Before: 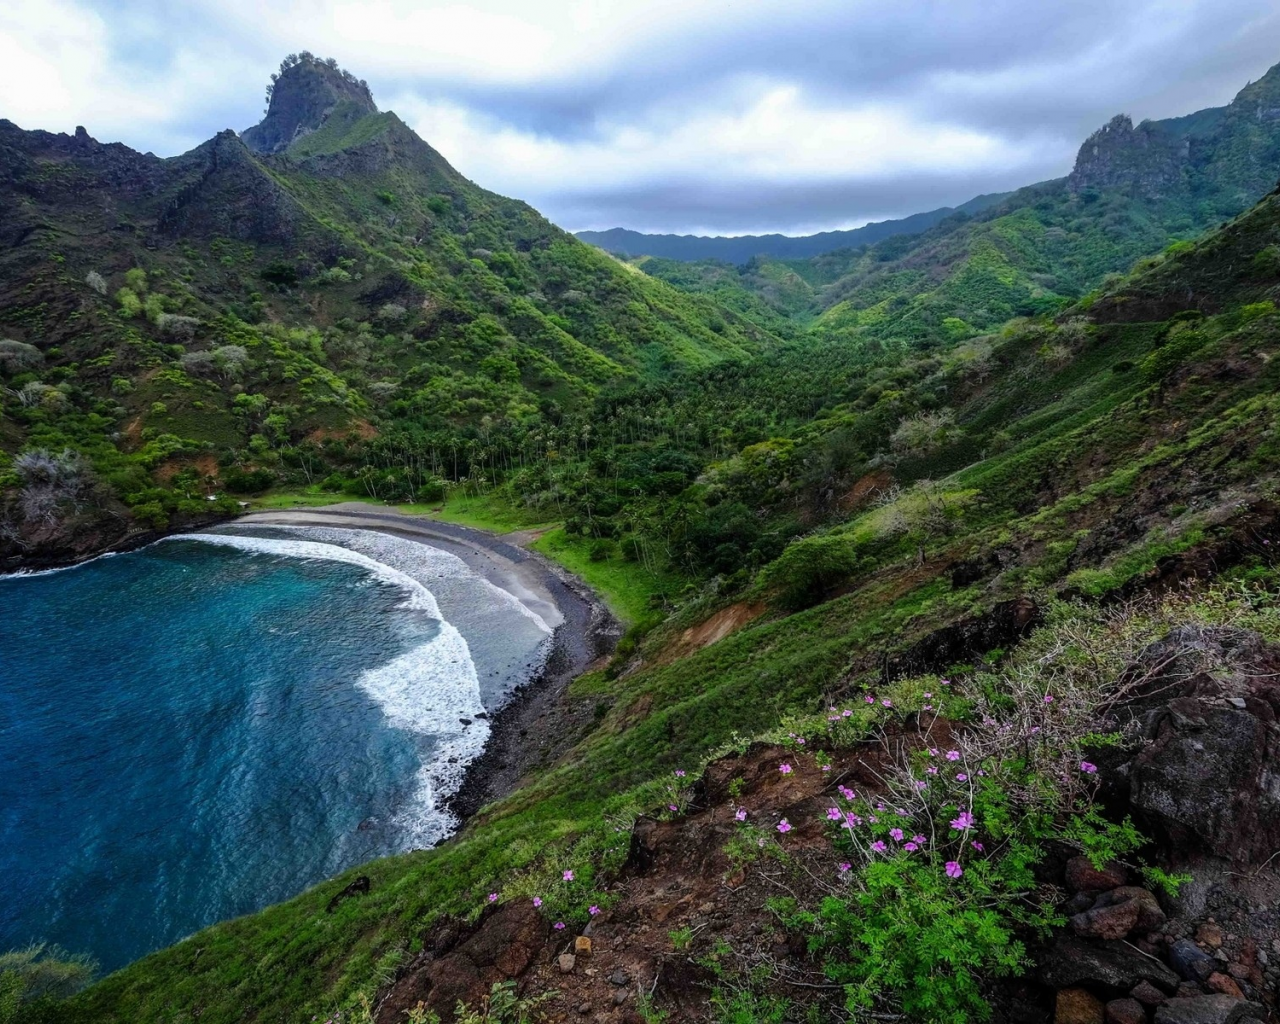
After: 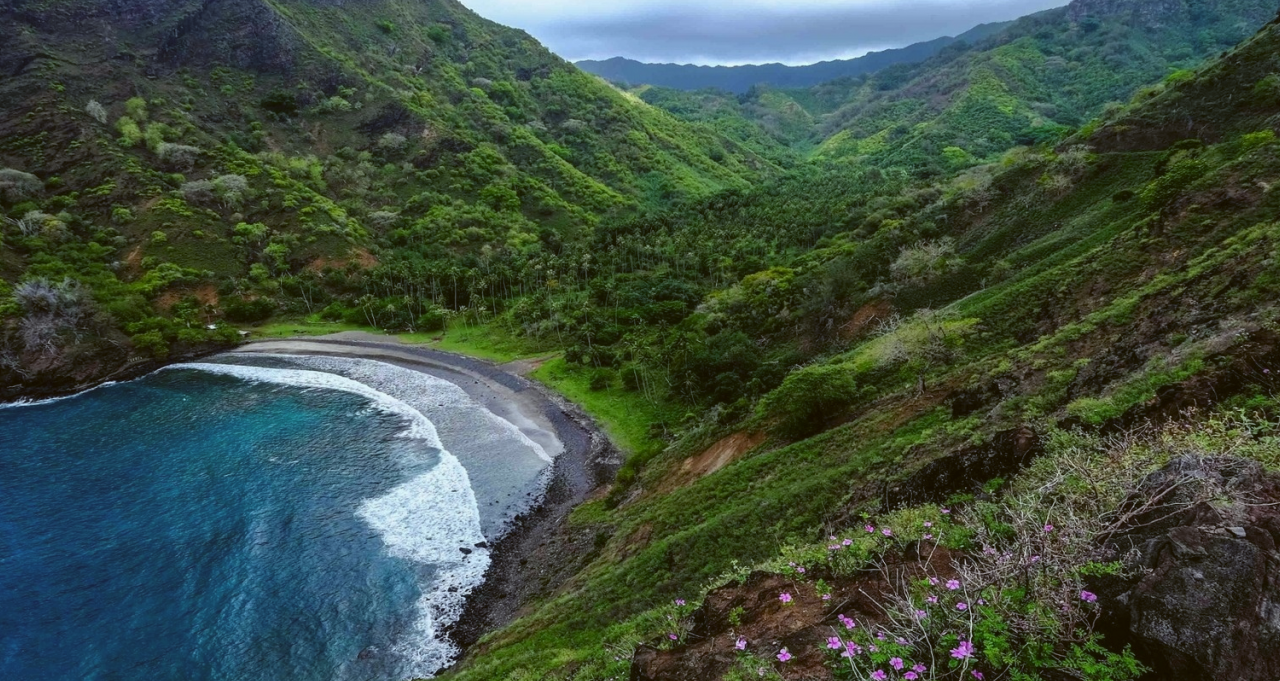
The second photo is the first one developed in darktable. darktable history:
color balance: lift [1.004, 1.002, 1.002, 0.998], gamma [1, 1.007, 1.002, 0.993], gain [1, 0.977, 1.013, 1.023], contrast -3.64%
crop: top 16.727%, bottom 16.727%
